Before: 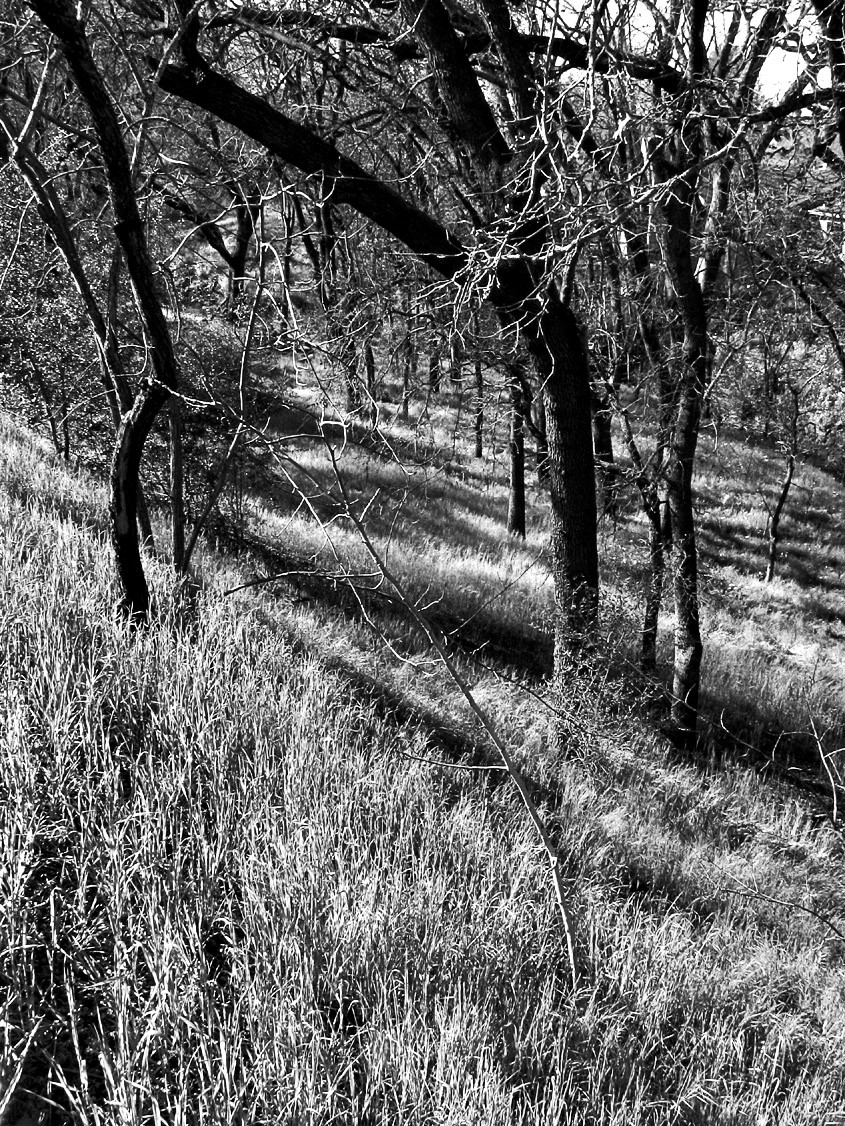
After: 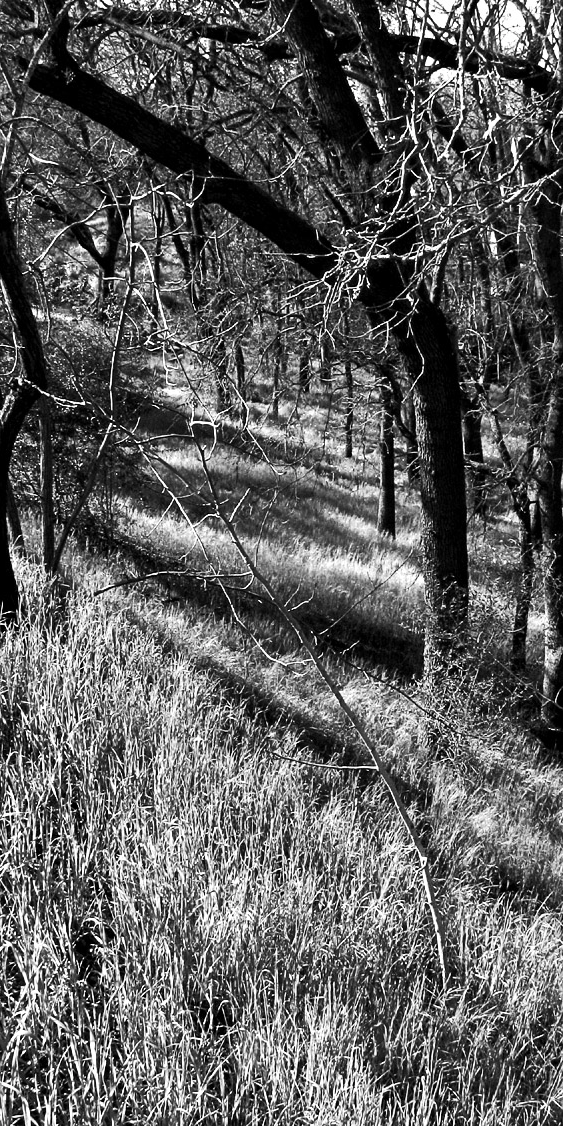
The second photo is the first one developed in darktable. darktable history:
tone equalizer: on, module defaults
crop: left 15.392%, right 17.872%
